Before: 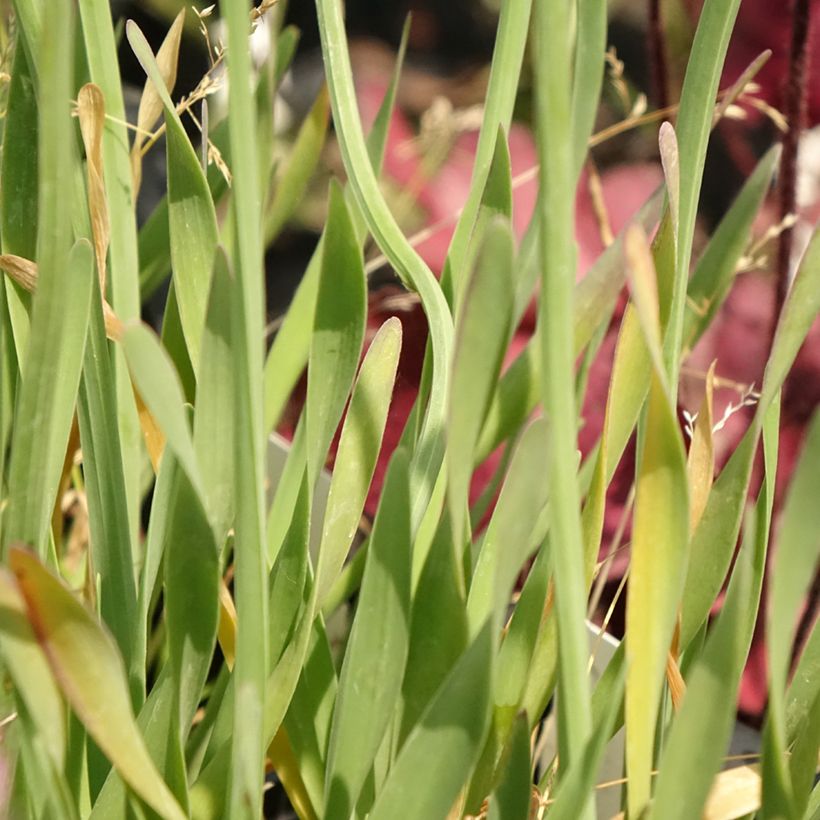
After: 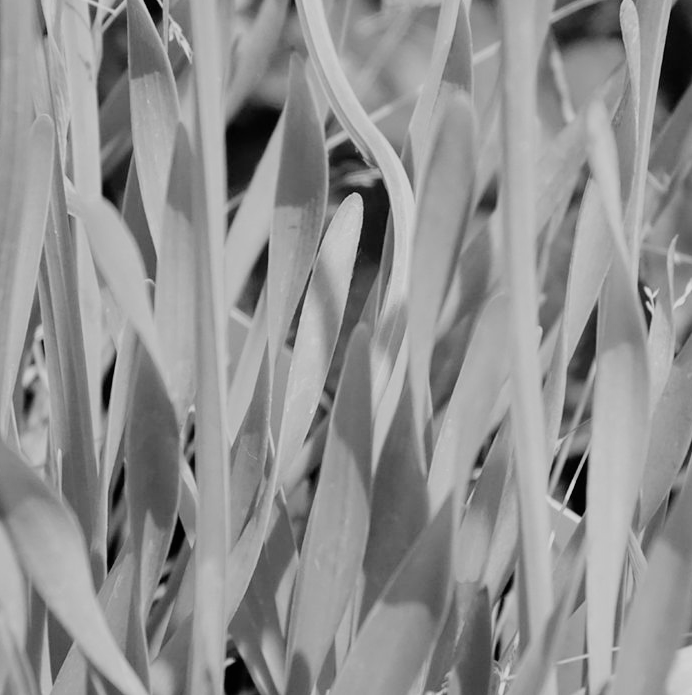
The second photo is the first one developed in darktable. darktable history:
crop and rotate: left 4.795%, top 15.13%, right 10.712%
color zones: curves: ch1 [(0, -0.014) (0.143, -0.013) (0.286, -0.013) (0.429, -0.016) (0.571, -0.019) (0.714, -0.015) (0.857, 0.002) (1, -0.014)]
filmic rgb: black relative exposure -7.65 EV, white relative exposure 4.56 EV, hardness 3.61
